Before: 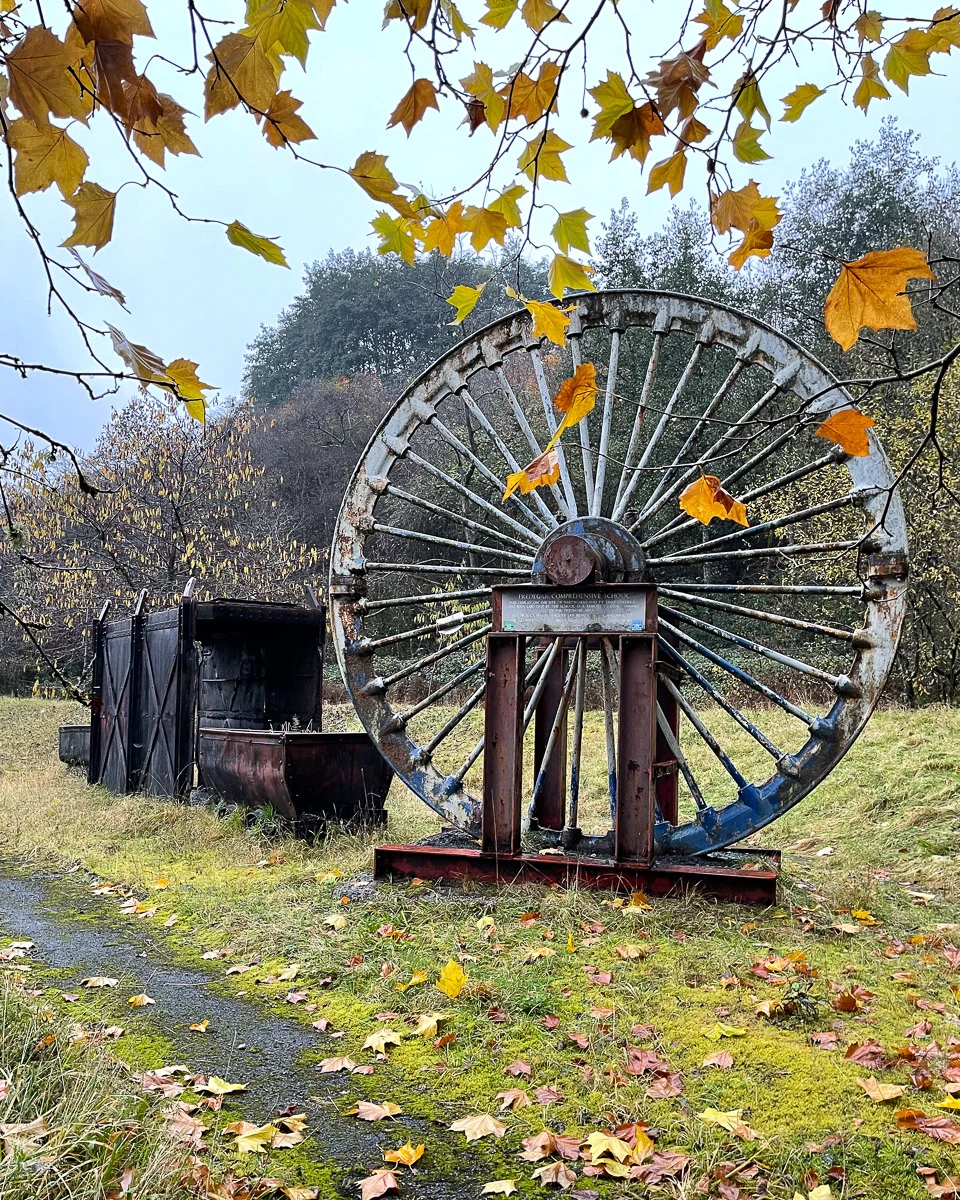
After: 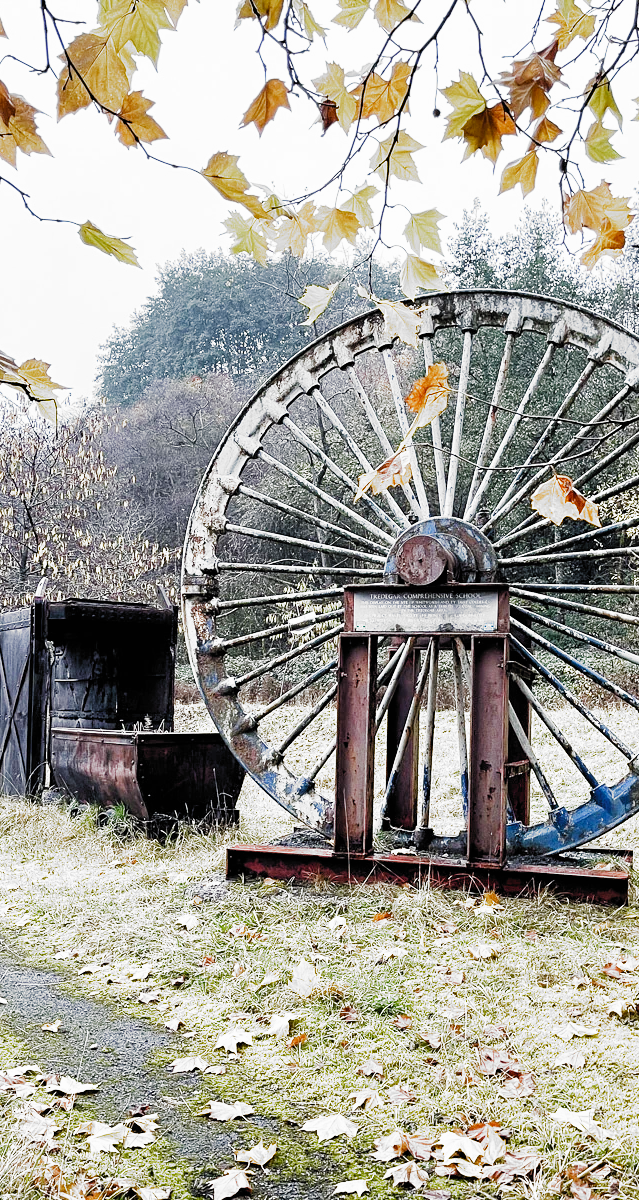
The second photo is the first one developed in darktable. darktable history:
crop: left 15.418%, right 17.724%
filmic rgb: black relative exposure -7.65 EV, white relative exposure 3.99 EV, hardness 4.02, contrast 1.098, highlights saturation mix -28.83%, add noise in highlights 0.002, preserve chrominance no, color science v3 (2019), use custom middle-gray values true, contrast in highlights soft
exposure: black level correction 0, exposure 1.388 EV, compensate exposure bias true, compensate highlight preservation false
contrast brightness saturation: saturation -0.049
